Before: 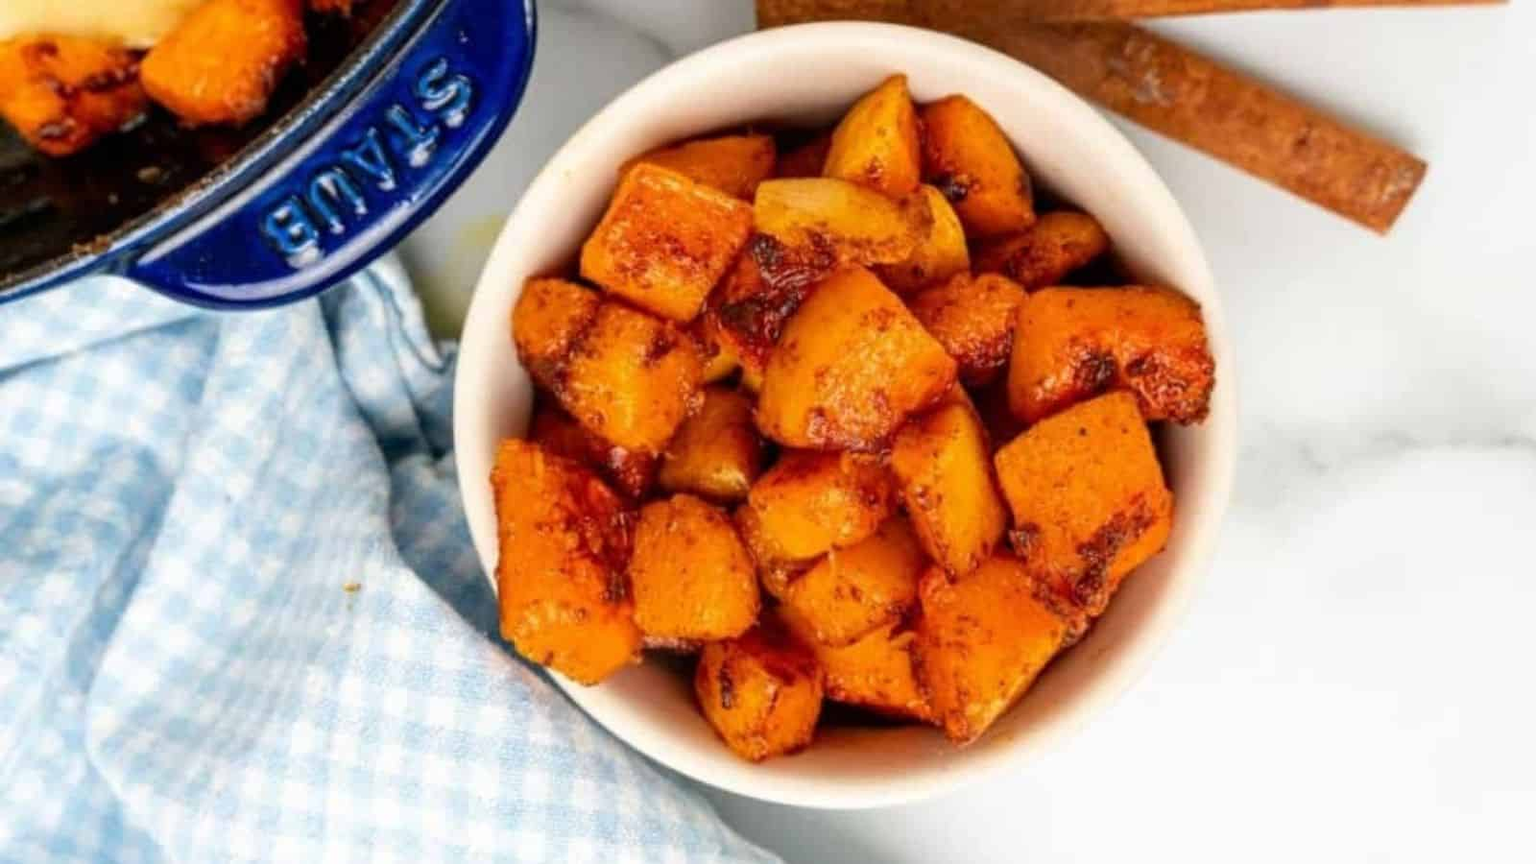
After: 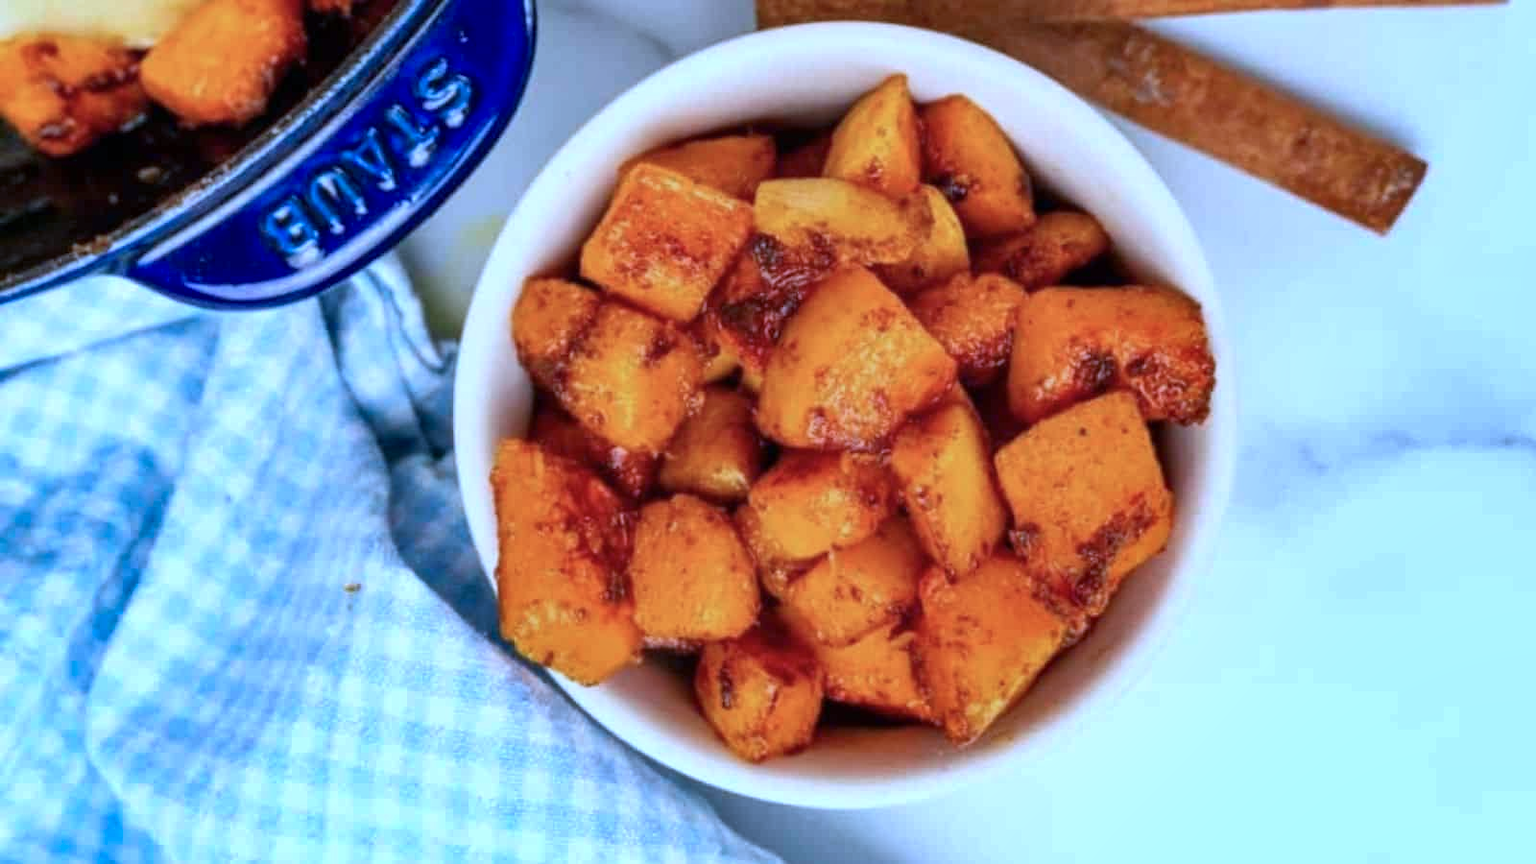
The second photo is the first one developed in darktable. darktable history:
color calibration: illuminant as shot in camera, adaptation linear Bradford (ICC v4), x 0.406, y 0.405, temperature 3570.35 K, saturation algorithm version 1 (2020)
white balance: red 0.978, blue 0.999
shadows and highlights: soften with gaussian
